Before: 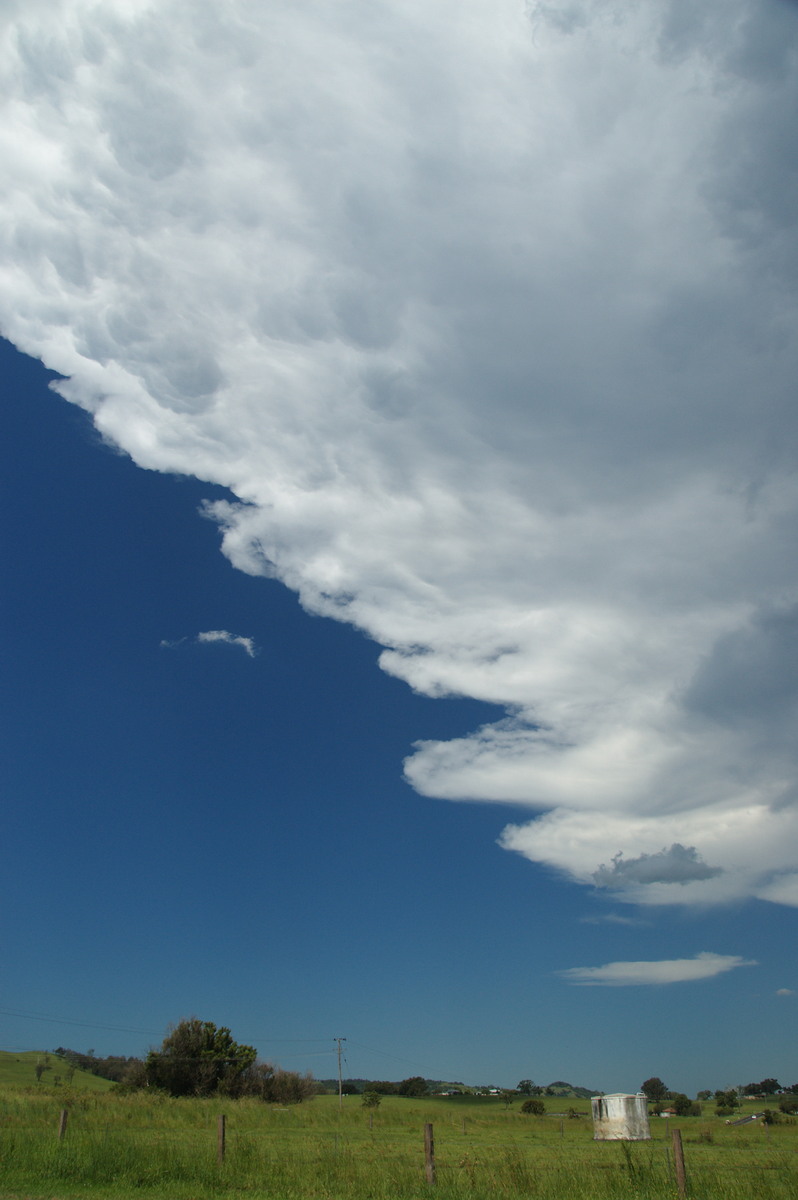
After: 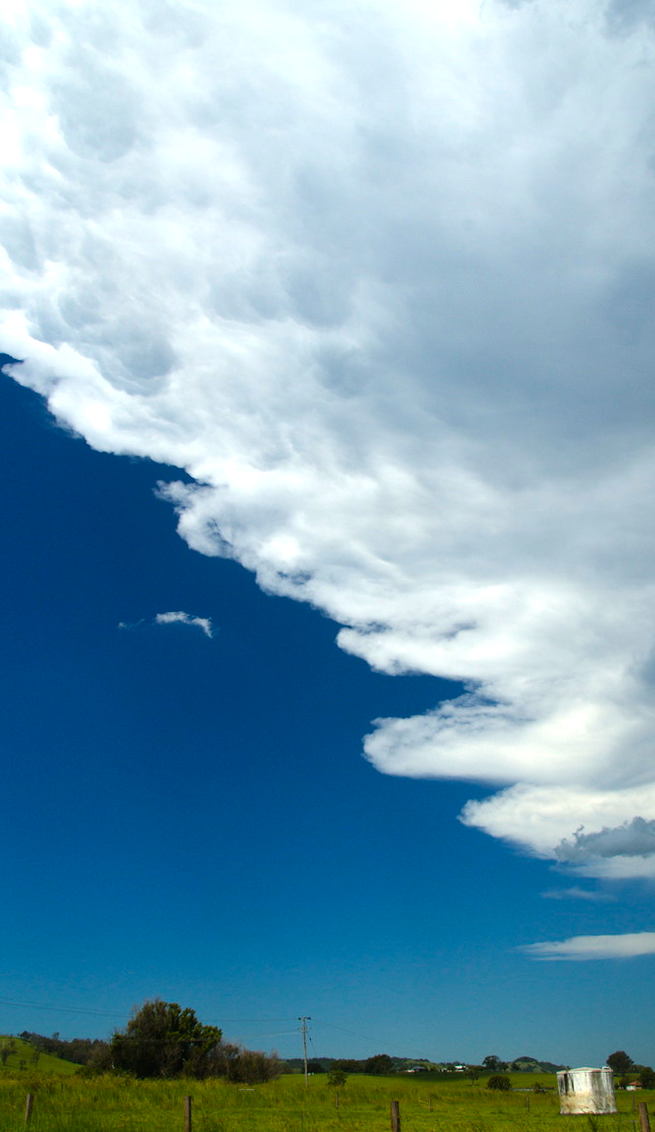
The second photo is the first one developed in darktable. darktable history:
color balance rgb: linear chroma grading › global chroma 15%, perceptual saturation grading › global saturation 30%
crop and rotate: angle 1°, left 4.281%, top 0.642%, right 11.383%, bottom 2.486%
tone equalizer: -8 EV -0.75 EV, -7 EV -0.7 EV, -6 EV -0.6 EV, -5 EV -0.4 EV, -3 EV 0.4 EV, -2 EV 0.6 EV, -1 EV 0.7 EV, +0 EV 0.75 EV, edges refinement/feathering 500, mask exposure compensation -1.57 EV, preserve details no
rotate and perspective: automatic cropping off
